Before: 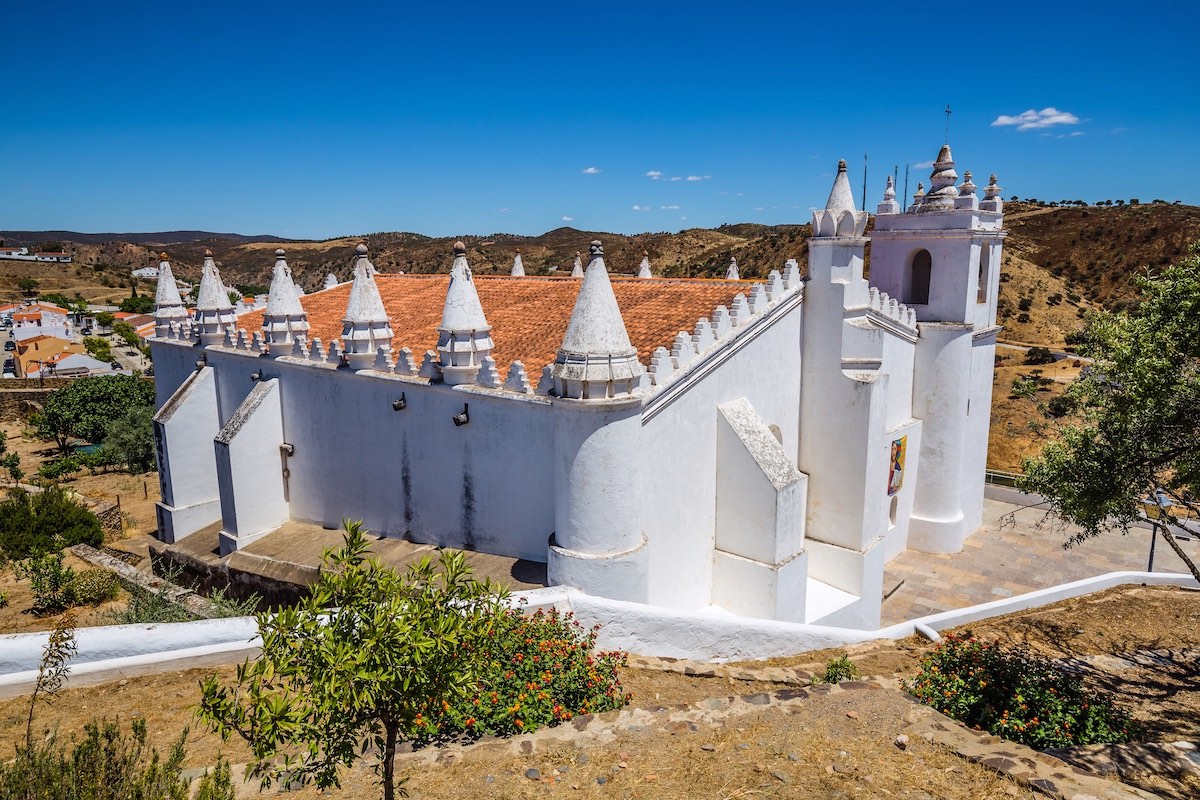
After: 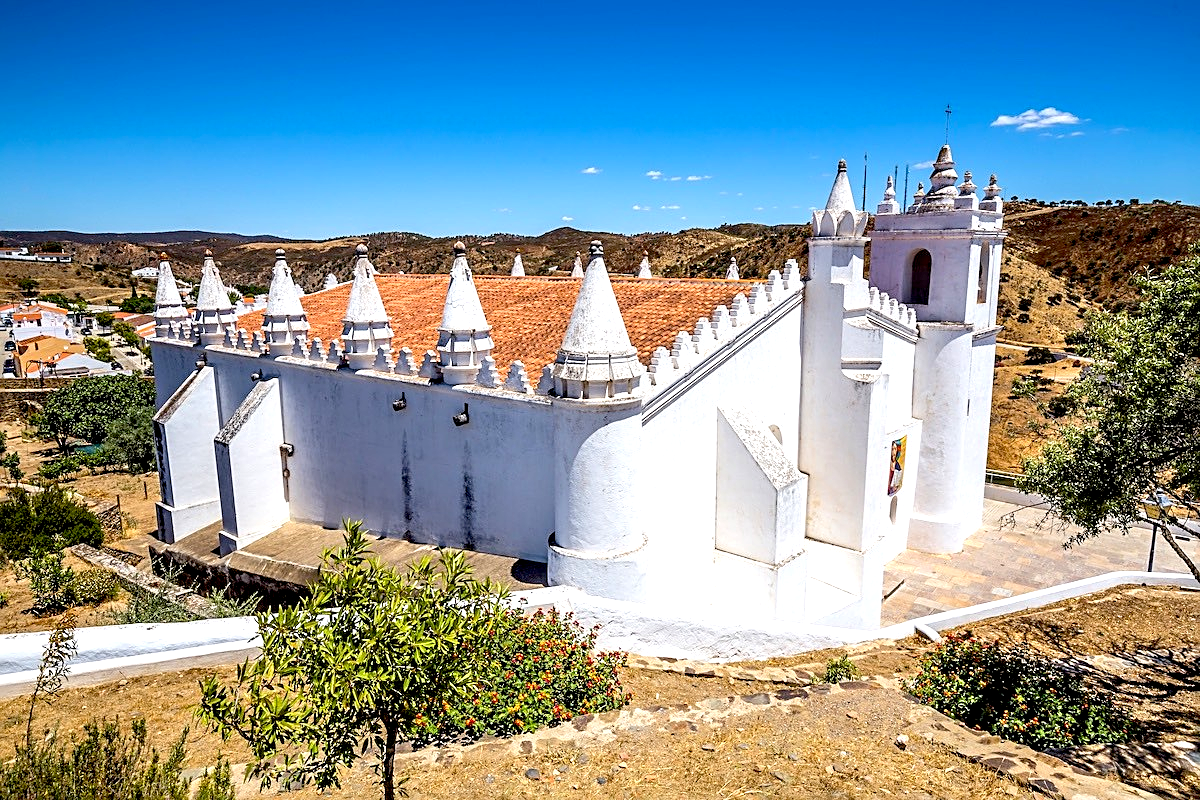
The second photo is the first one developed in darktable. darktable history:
tone equalizer: on, module defaults
exposure: black level correction 0.012, exposure 0.692 EV, compensate highlight preservation false
sharpen: on, module defaults
